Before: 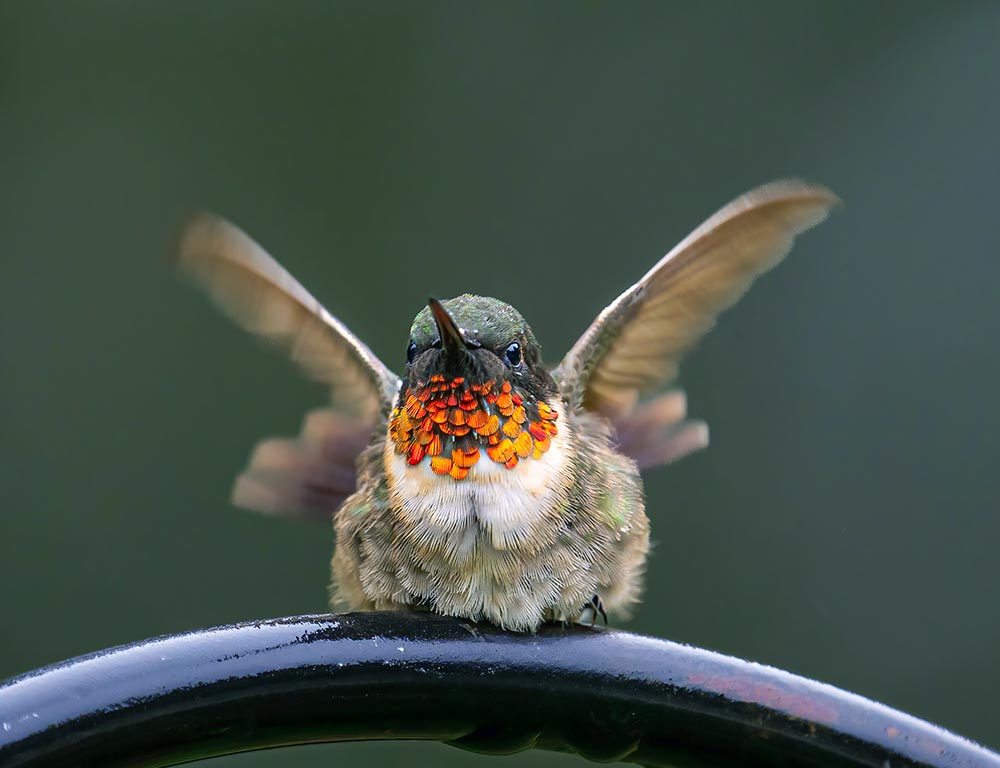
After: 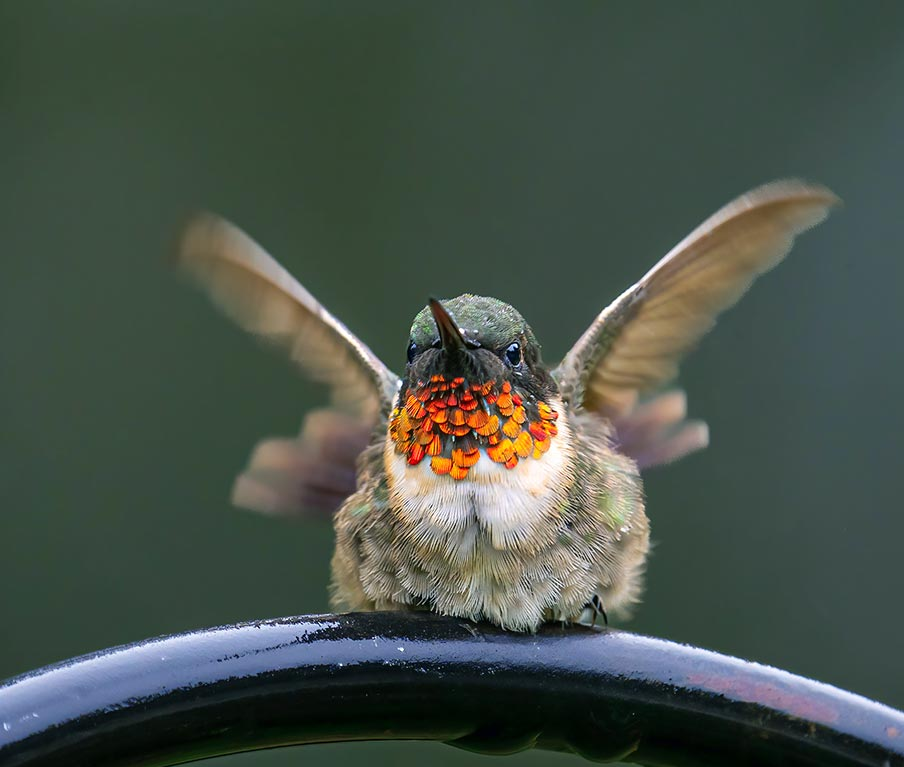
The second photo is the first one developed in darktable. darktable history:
crop: right 9.516%, bottom 0.029%
